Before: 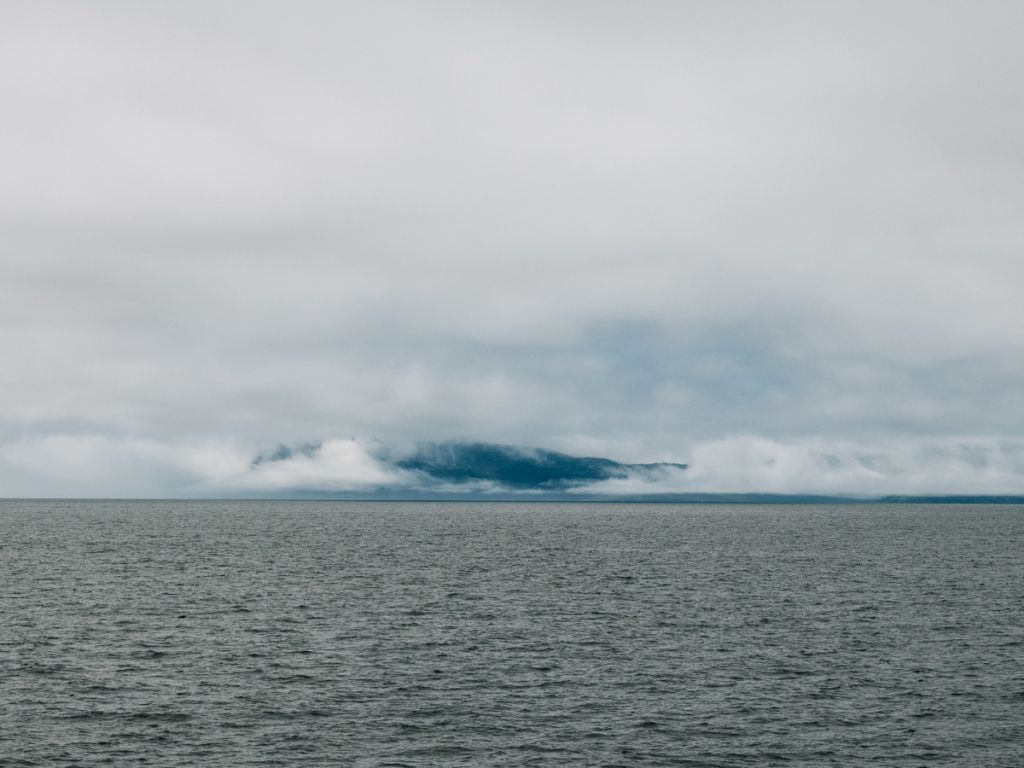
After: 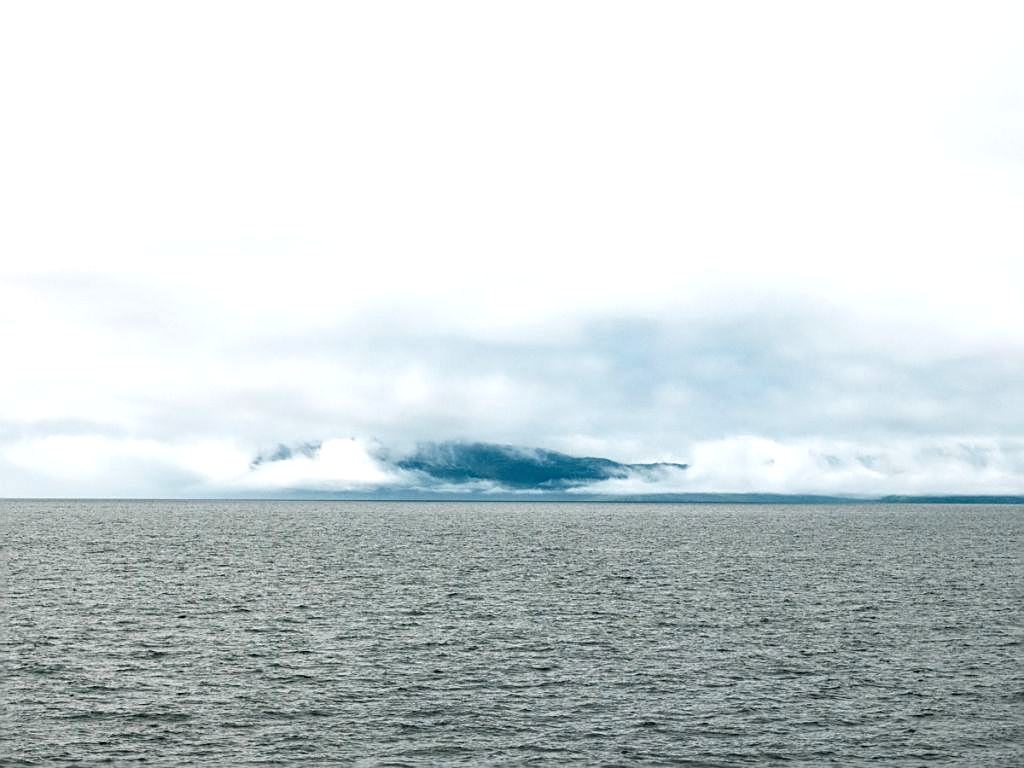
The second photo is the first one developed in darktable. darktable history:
exposure: black level correction 0, exposure 0.889 EV, compensate highlight preservation false
sharpen: on, module defaults
